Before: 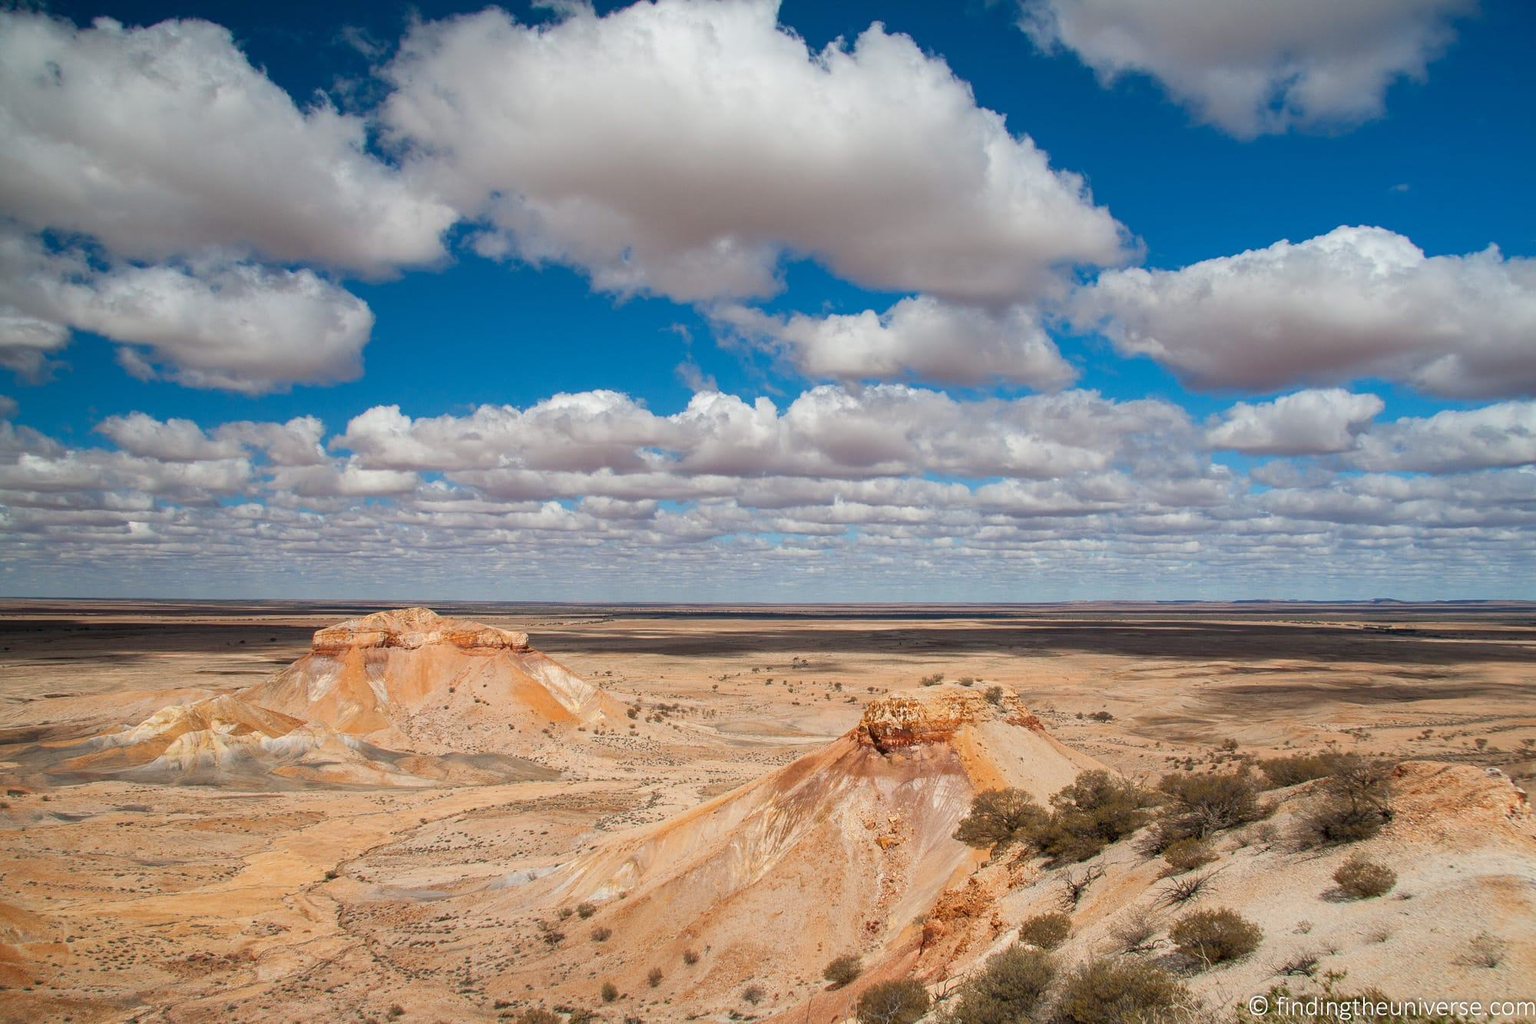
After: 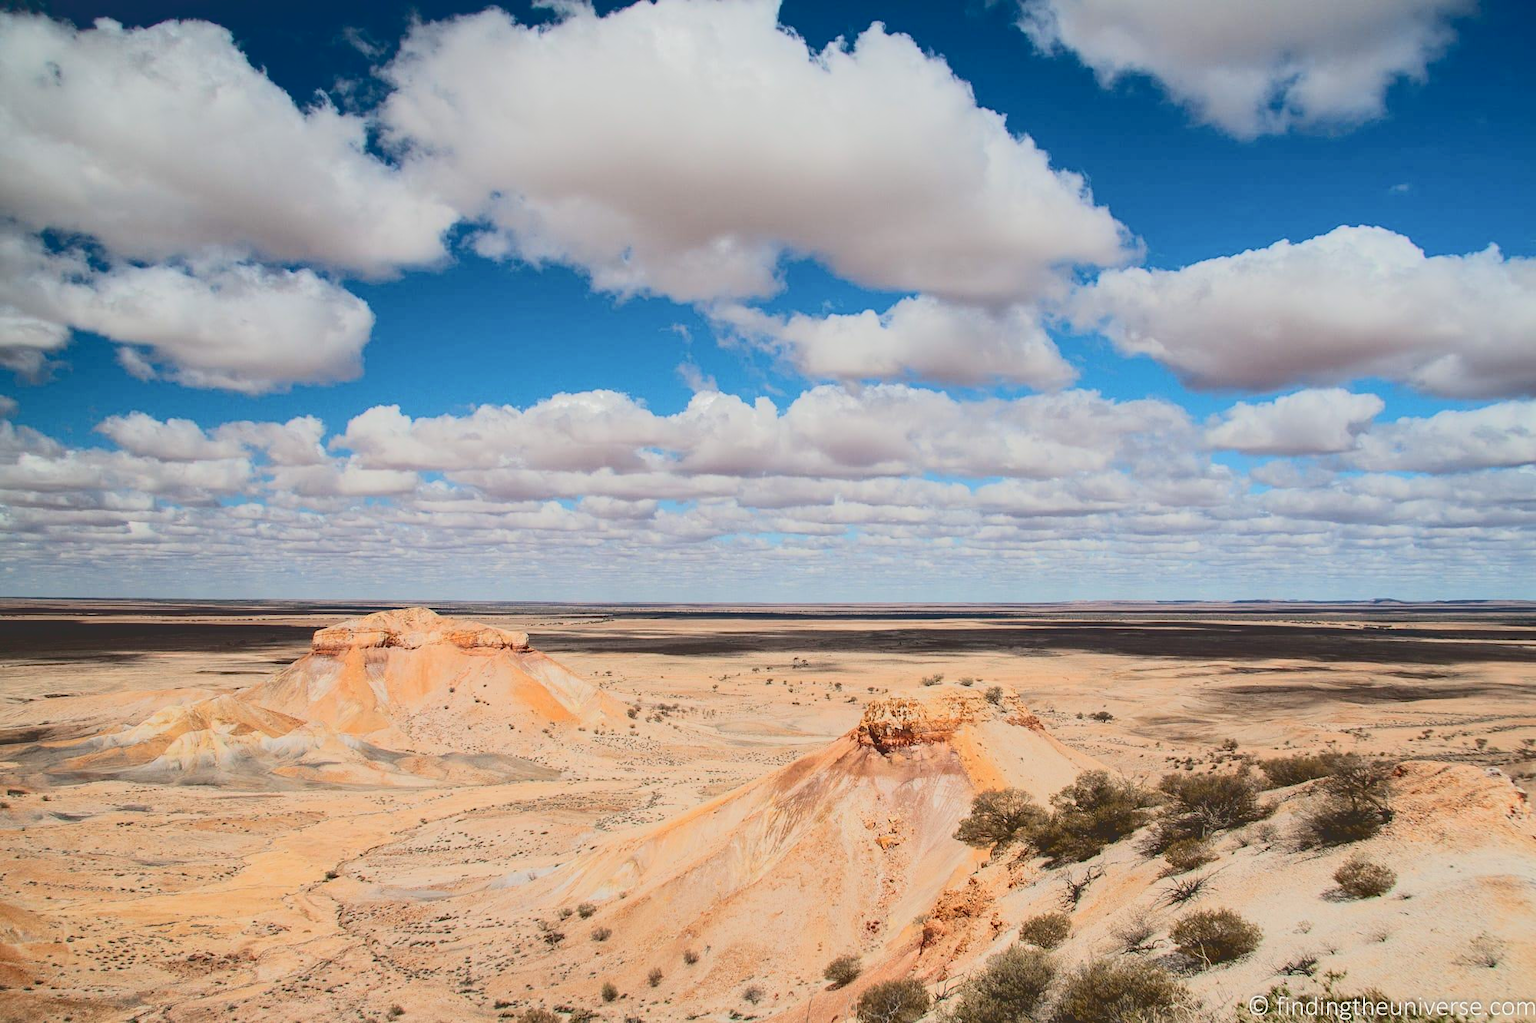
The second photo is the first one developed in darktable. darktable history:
tone curve: curves: ch0 [(0, 0) (0.003, 0.185) (0.011, 0.185) (0.025, 0.187) (0.044, 0.185) (0.069, 0.185) (0.1, 0.18) (0.136, 0.18) (0.177, 0.179) (0.224, 0.202) (0.277, 0.252) (0.335, 0.343) (0.399, 0.452) (0.468, 0.553) (0.543, 0.643) (0.623, 0.717) (0.709, 0.778) (0.801, 0.82) (0.898, 0.856) (1, 1)], color space Lab, independent channels, preserve colors none
